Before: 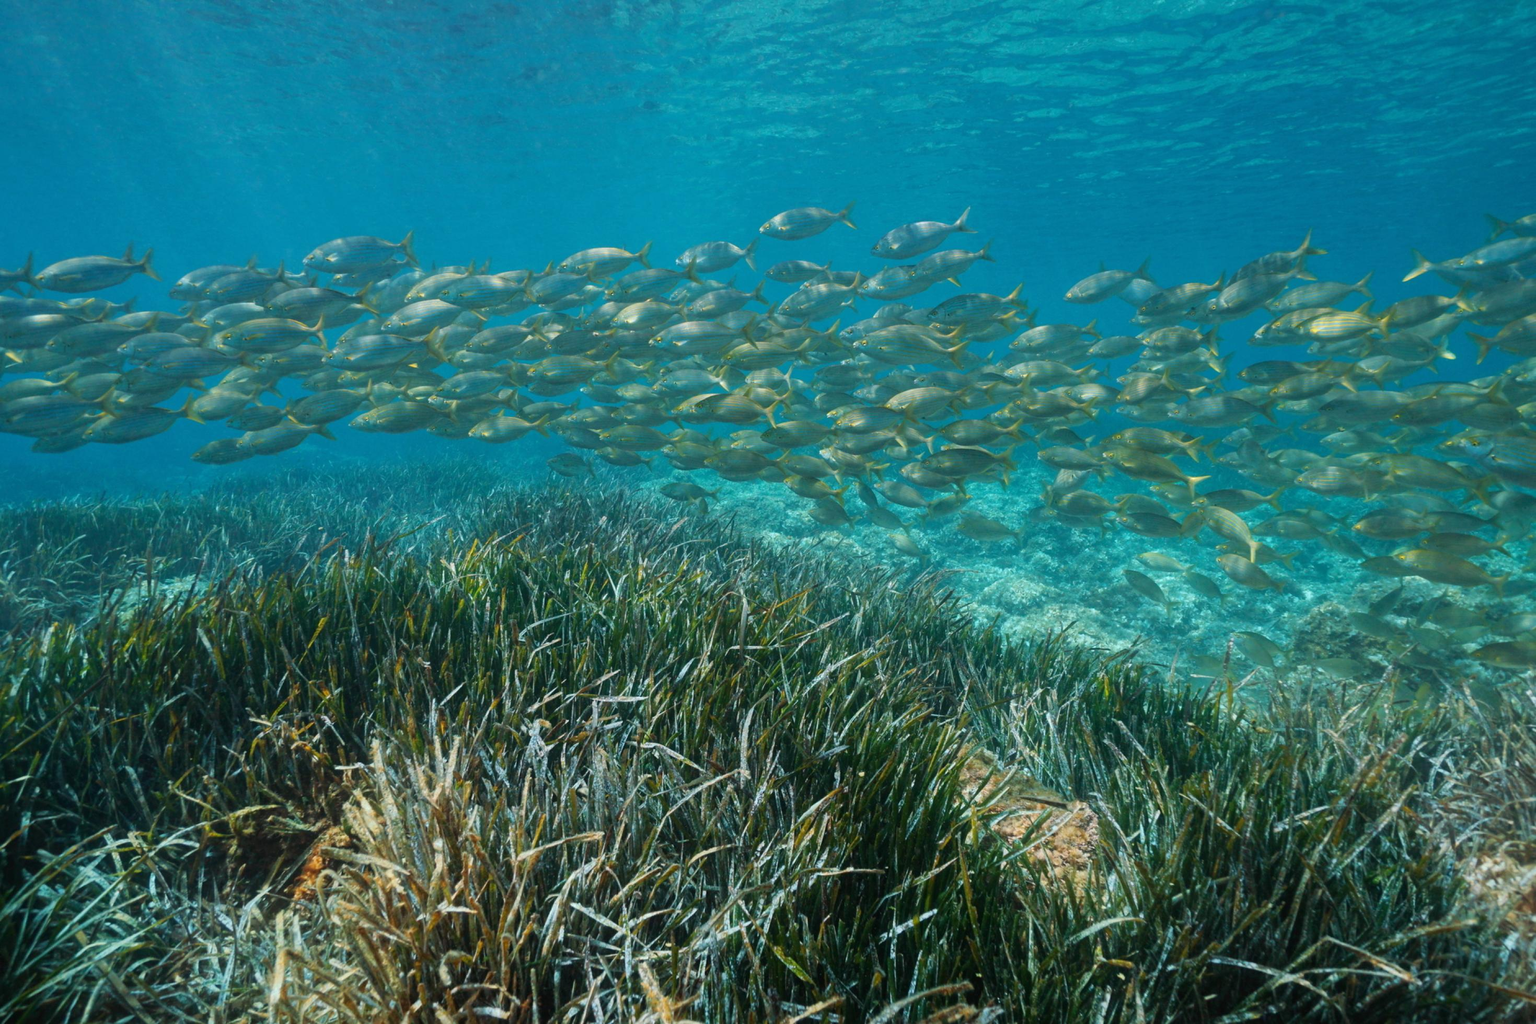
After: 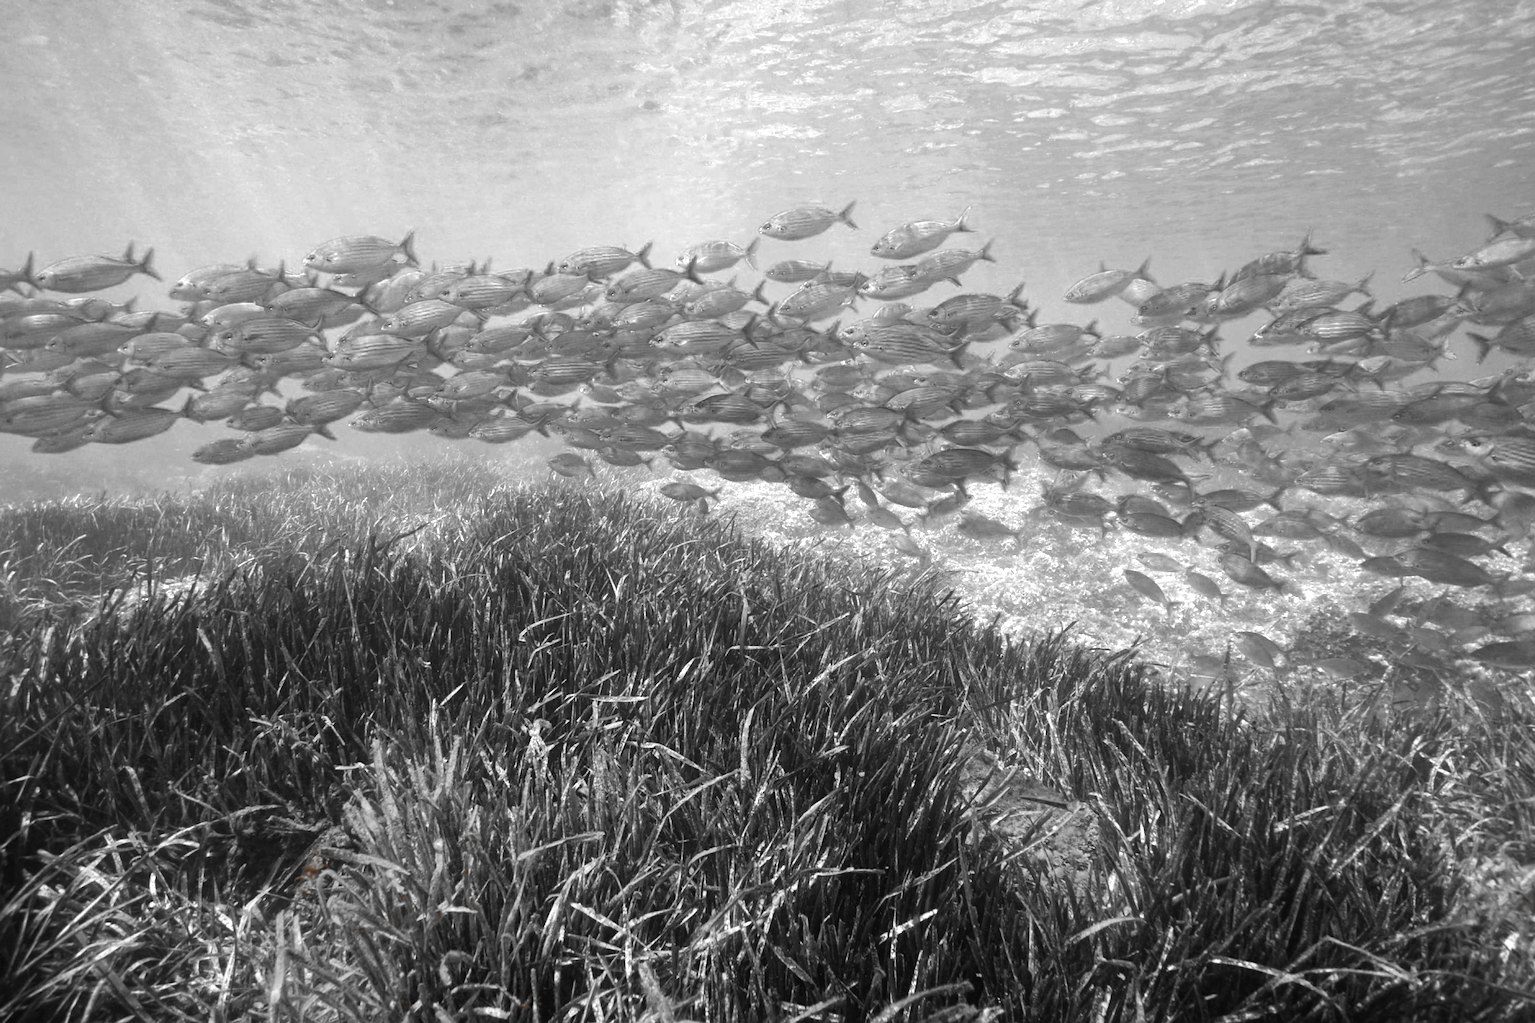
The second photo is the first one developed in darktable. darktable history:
sharpen: amount 0.2
tone equalizer: on, module defaults
color zones: curves: ch0 [(0, 0.352) (0.143, 0.407) (0.286, 0.386) (0.429, 0.431) (0.571, 0.829) (0.714, 0.853) (0.857, 0.833) (1, 0.352)]; ch1 [(0, 0.604) (0.072, 0.726) (0.096, 0.608) (0.205, 0.007) (0.571, -0.006) (0.839, -0.013) (0.857, -0.012) (1, 0.604)]
